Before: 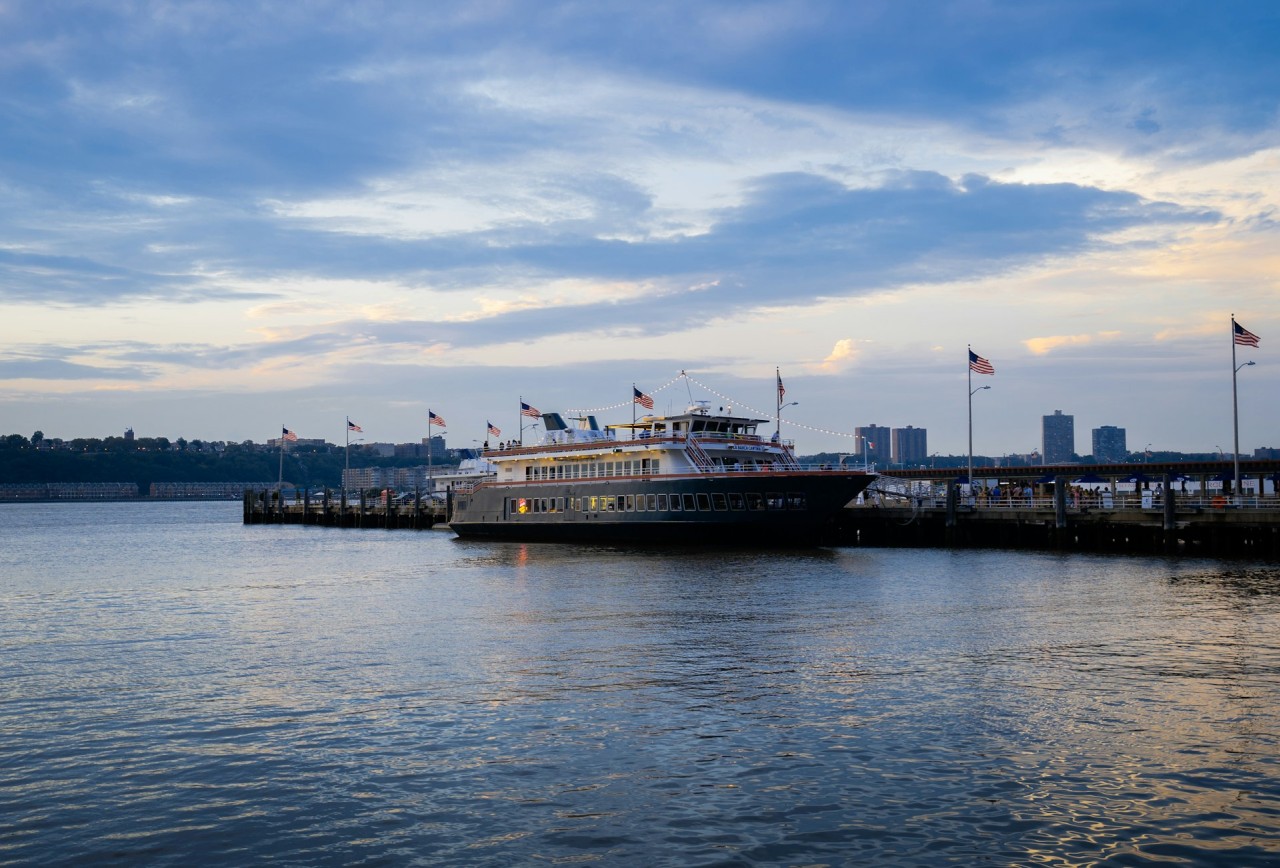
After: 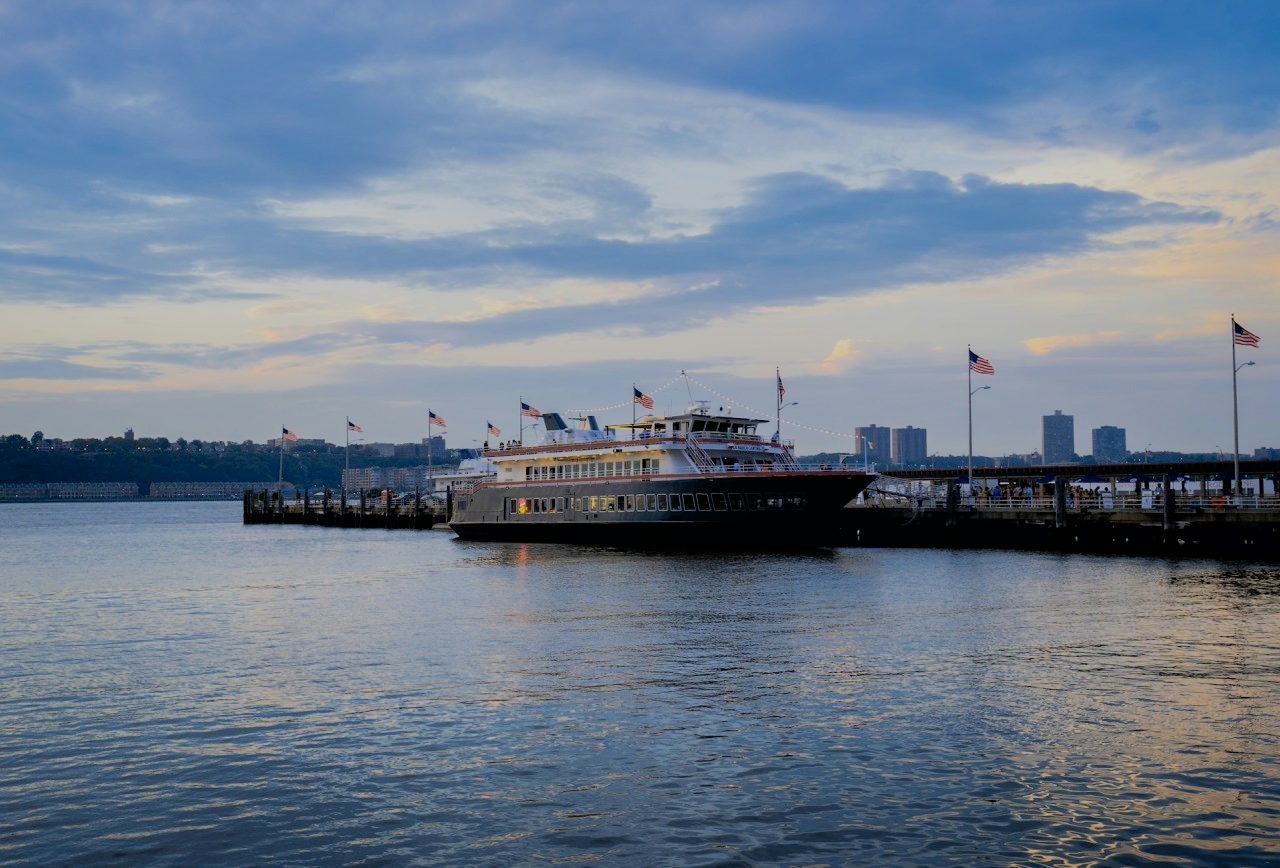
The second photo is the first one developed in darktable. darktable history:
filmic rgb: black relative exposure -7.65 EV, white relative exposure 4.56 EV, hardness 3.61, color science v6 (2022)
shadows and highlights: on, module defaults
